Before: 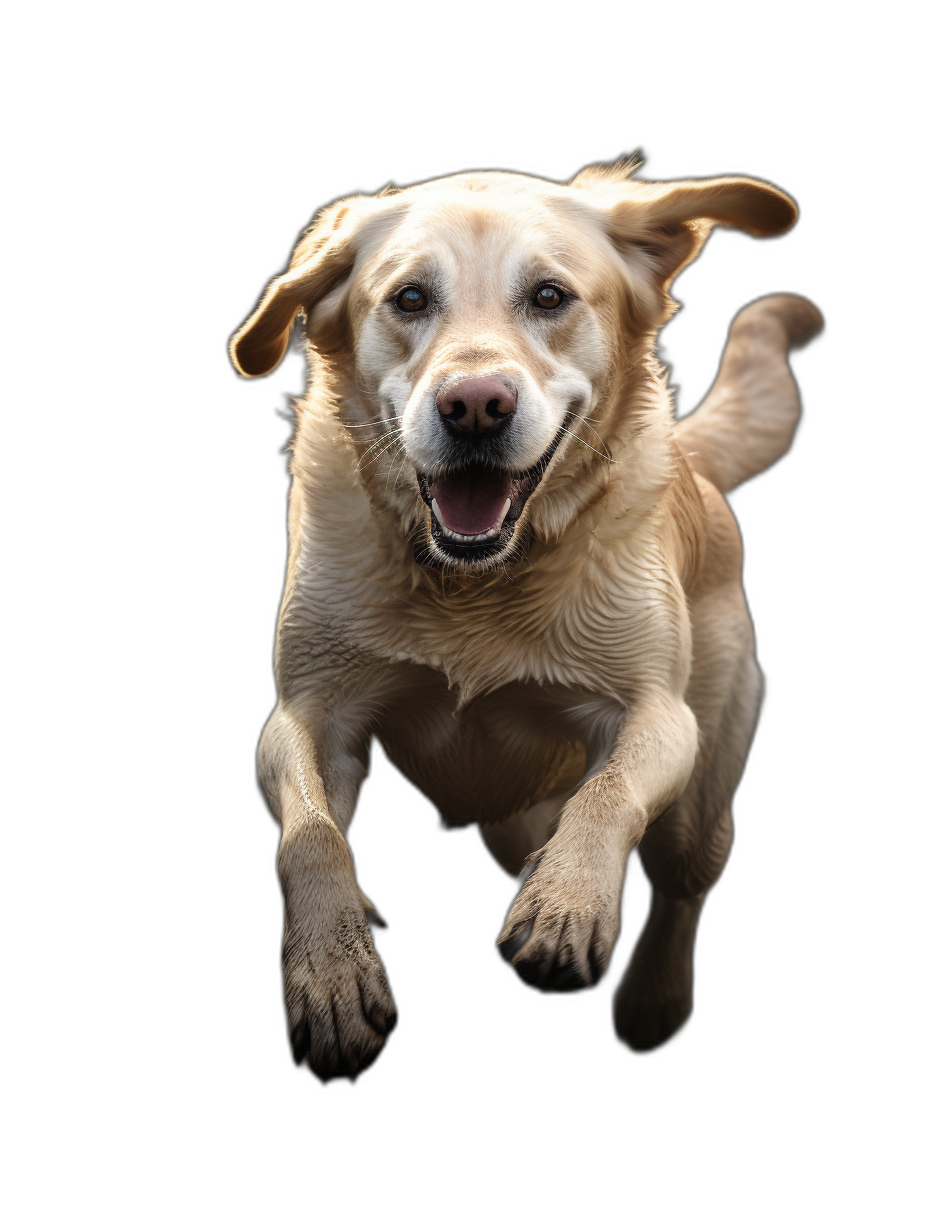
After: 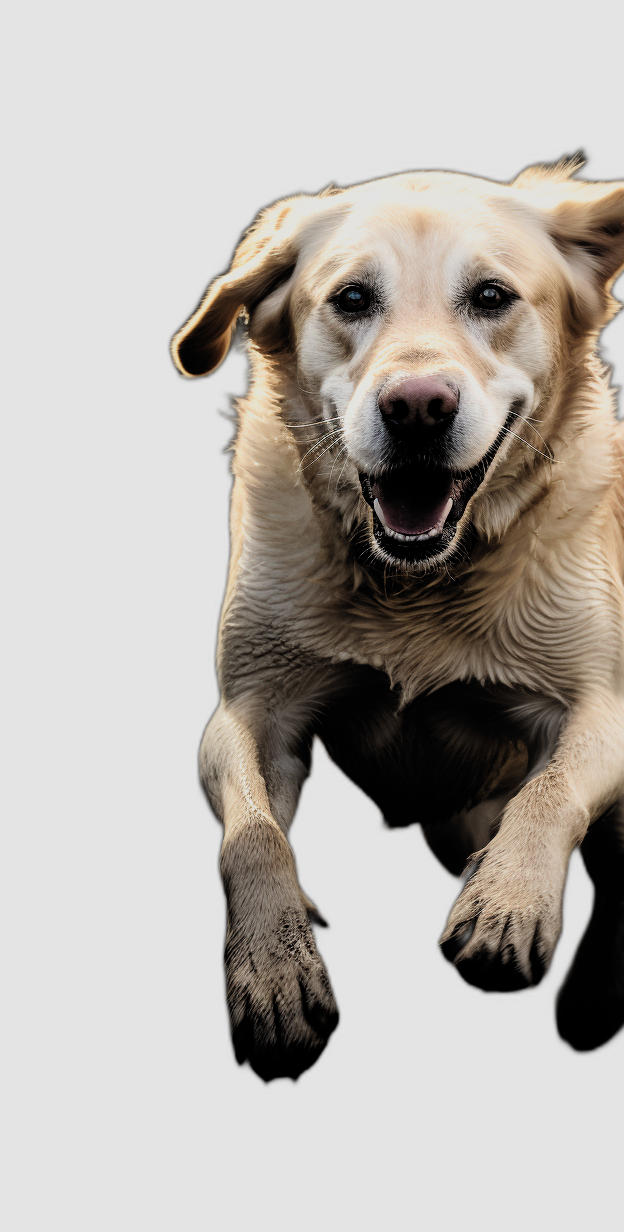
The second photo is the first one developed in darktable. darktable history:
crop and rotate: left 6.268%, right 26.476%
contrast brightness saturation: saturation -0.053
tone equalizer: on, module defaults
filmic rgb: black relative exposure -5.04 EV, white relative exposure 4 EV, hardness 2.88, contrast 1.298, highlights saturation mix -10.18%, color science v6 (2022)
